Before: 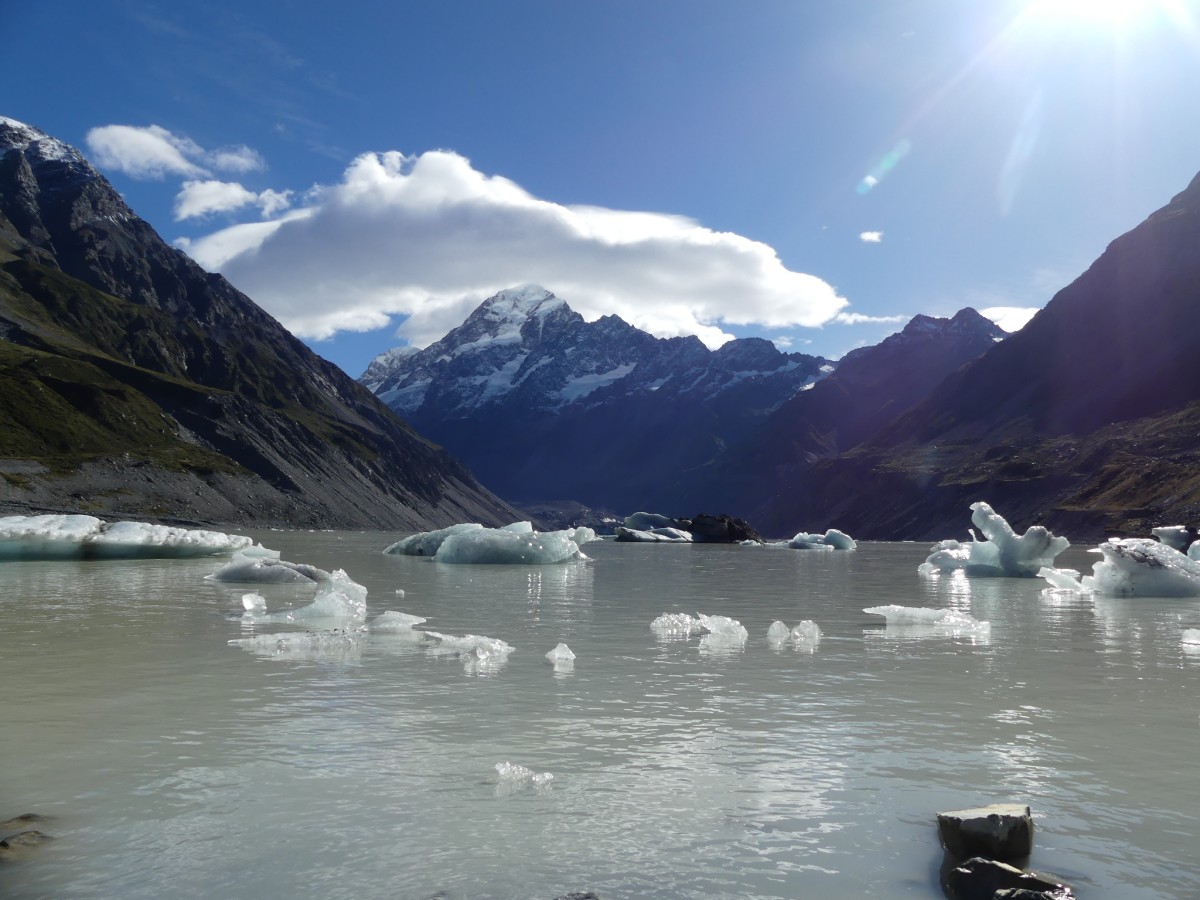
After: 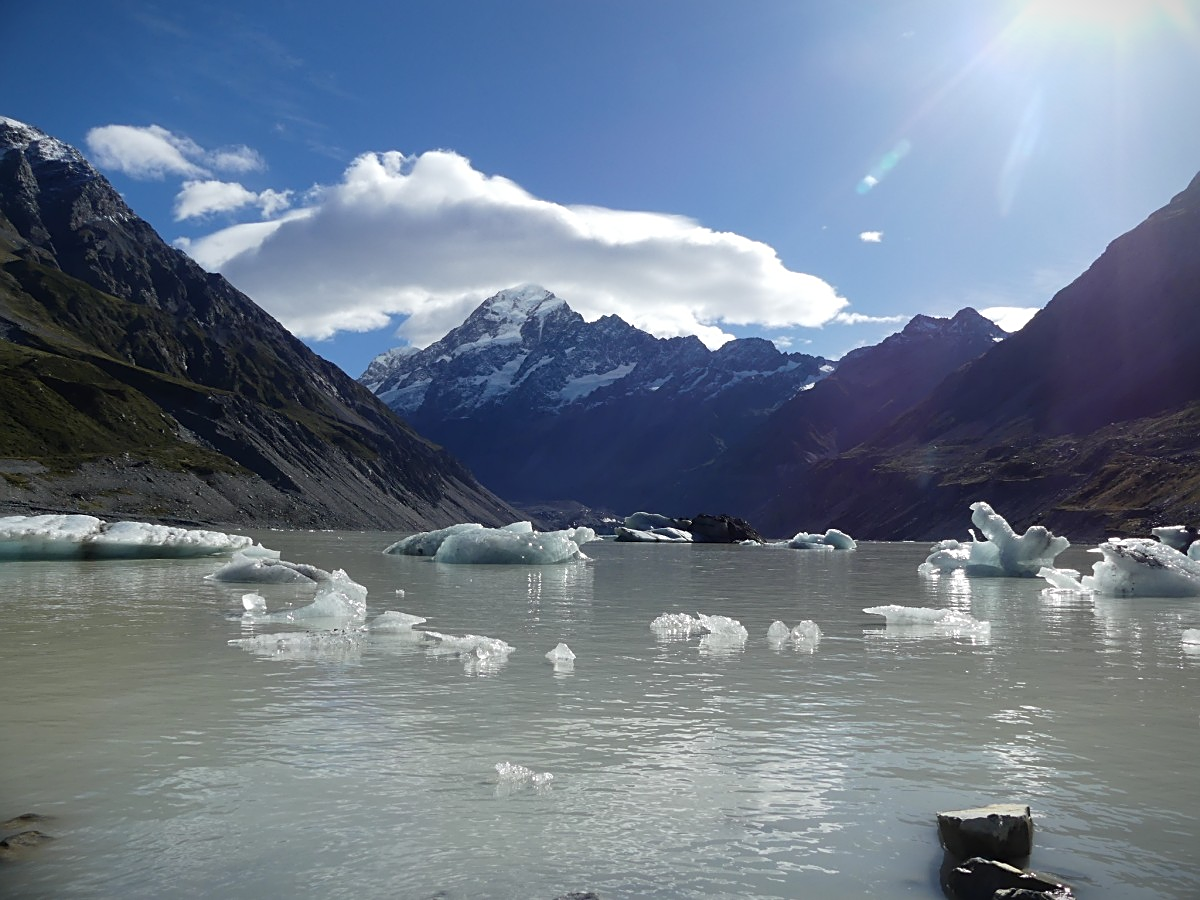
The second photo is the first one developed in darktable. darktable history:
sharpen: on, module defaults
vignetting: fall-off start 97.23%, saturation -0.024, center (-0.033, -0.042), width/height ratio 1.179, unbound false
